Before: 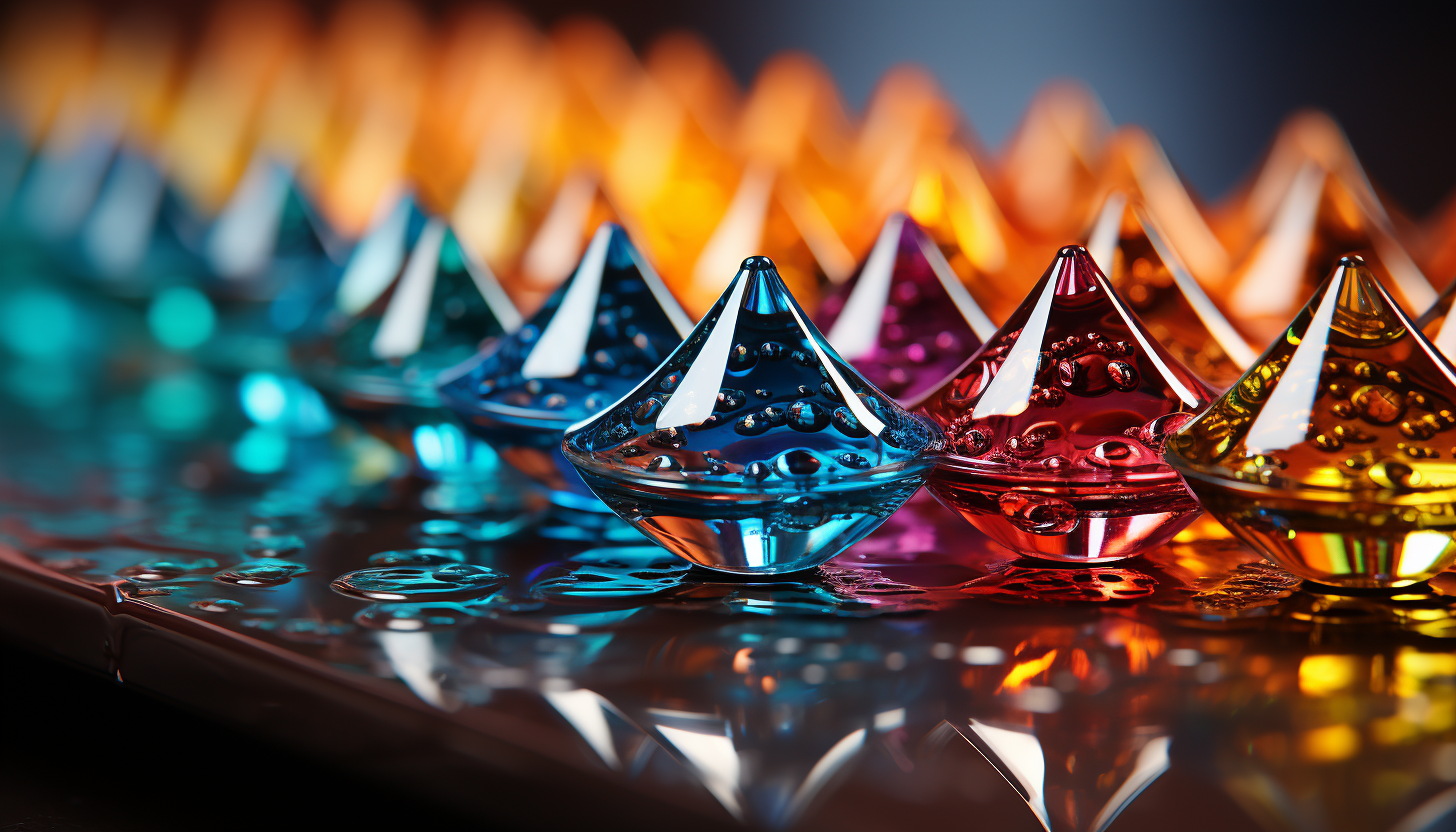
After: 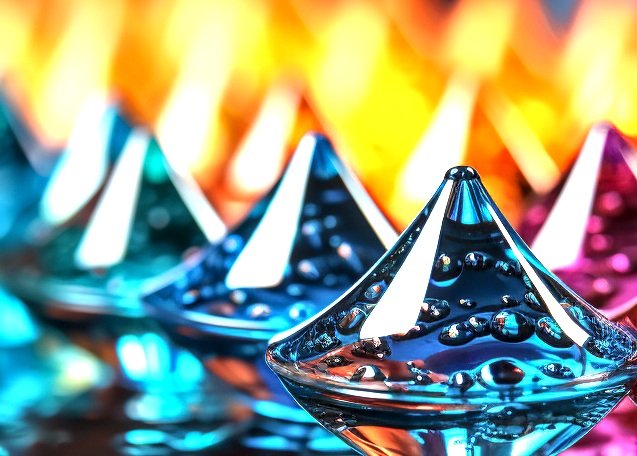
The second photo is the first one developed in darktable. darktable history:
crop: left 20.346%, top 10.87%, right 35.842%, bottom 34.237%
exposure: black level correction 0, exposure 1.344 EV, compensate highlight preservation false
local contrast: highlights 60%, shadows 63%, detail 160%
base curve: curves: ch0 [(0, 0) (0.303, 0.277) (1, 1)], preserve colors none
